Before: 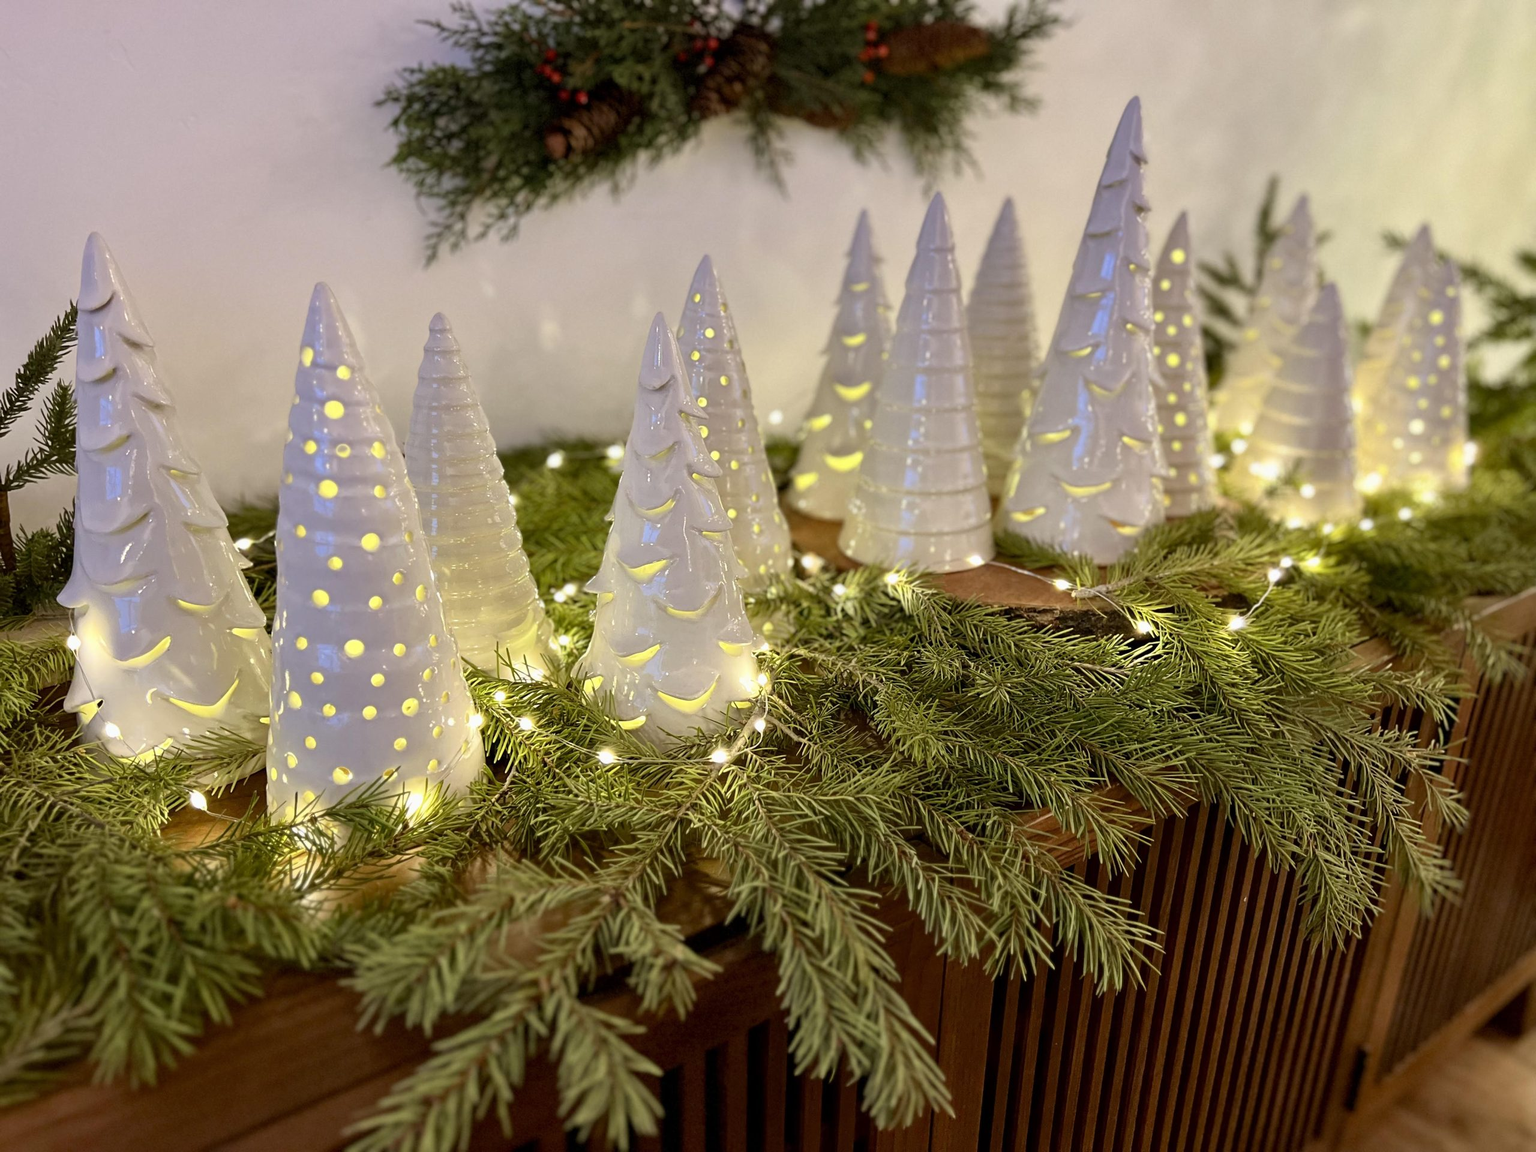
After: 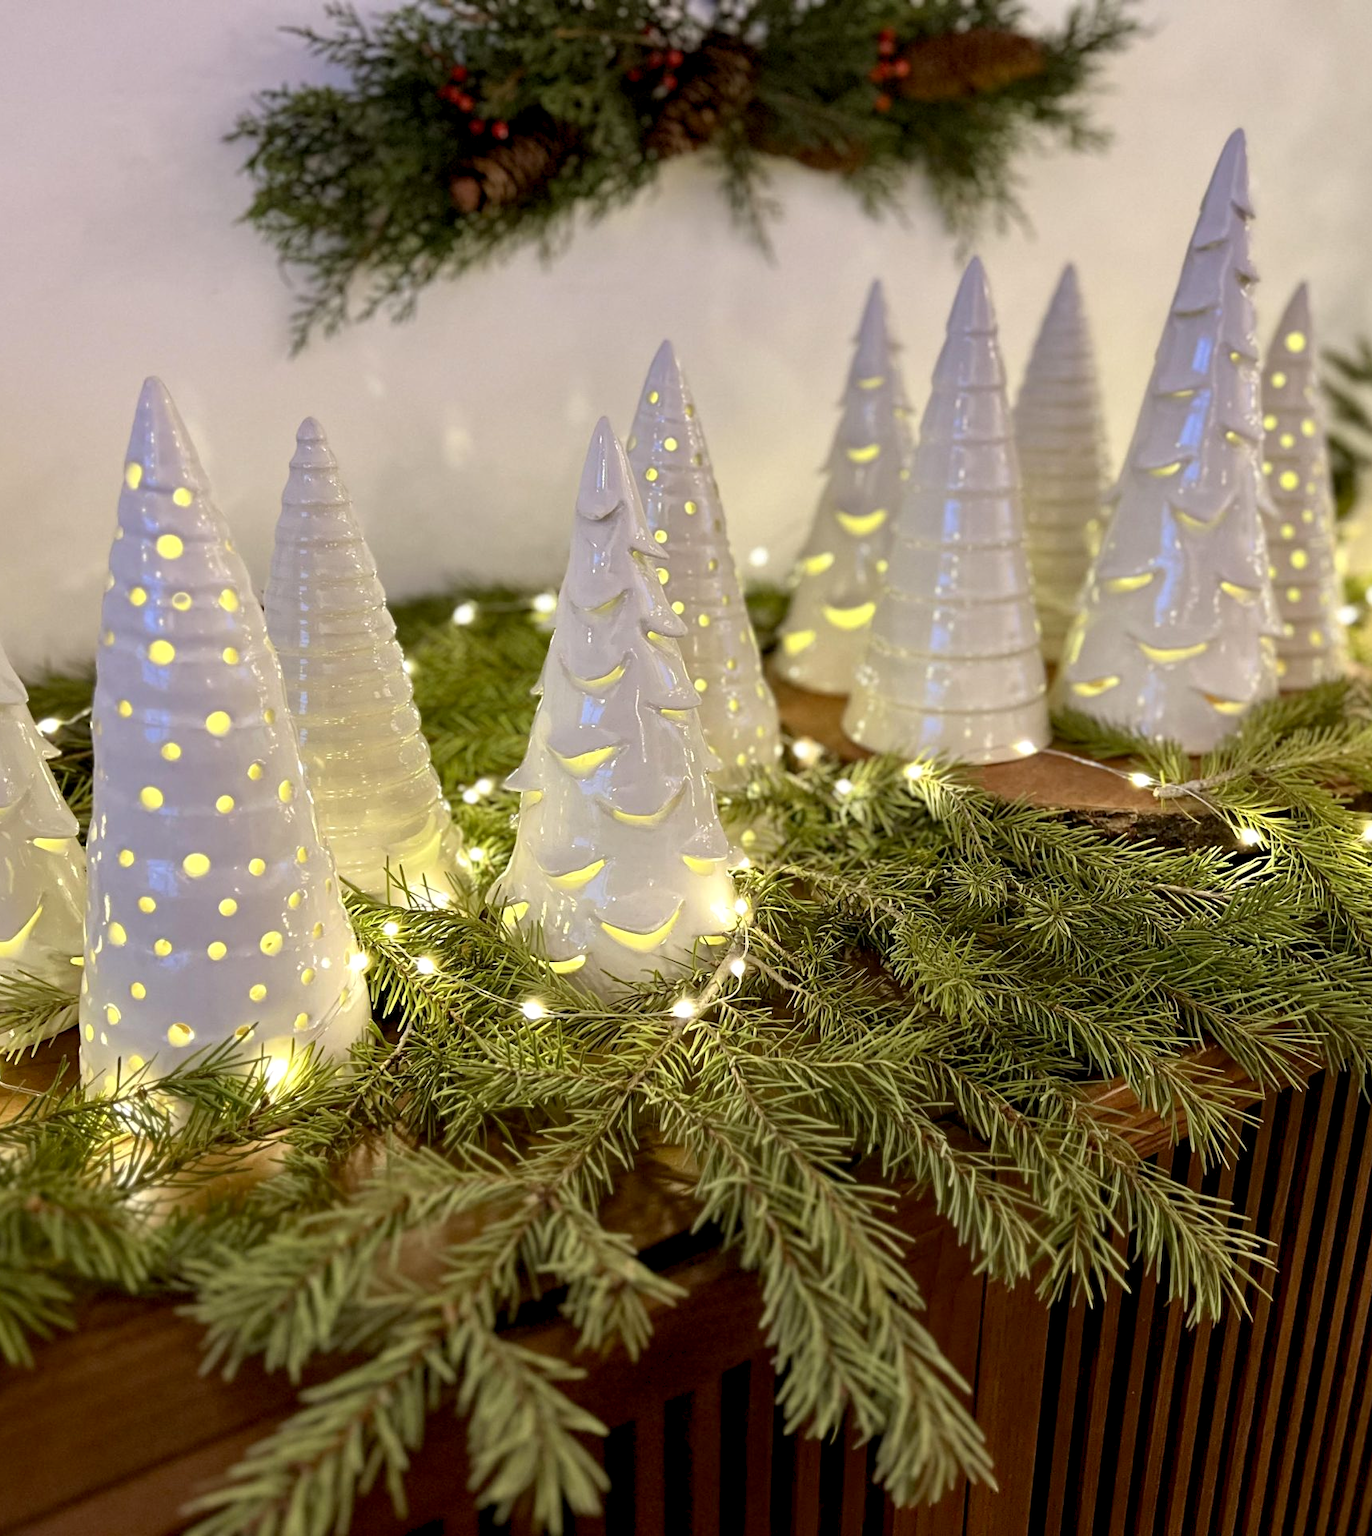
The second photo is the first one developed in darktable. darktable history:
crop and rotate: left 13.511%, right 19.461%
exposure: black level correction 0.003, exposure 0.149 EV, compensate highlight preservation false
